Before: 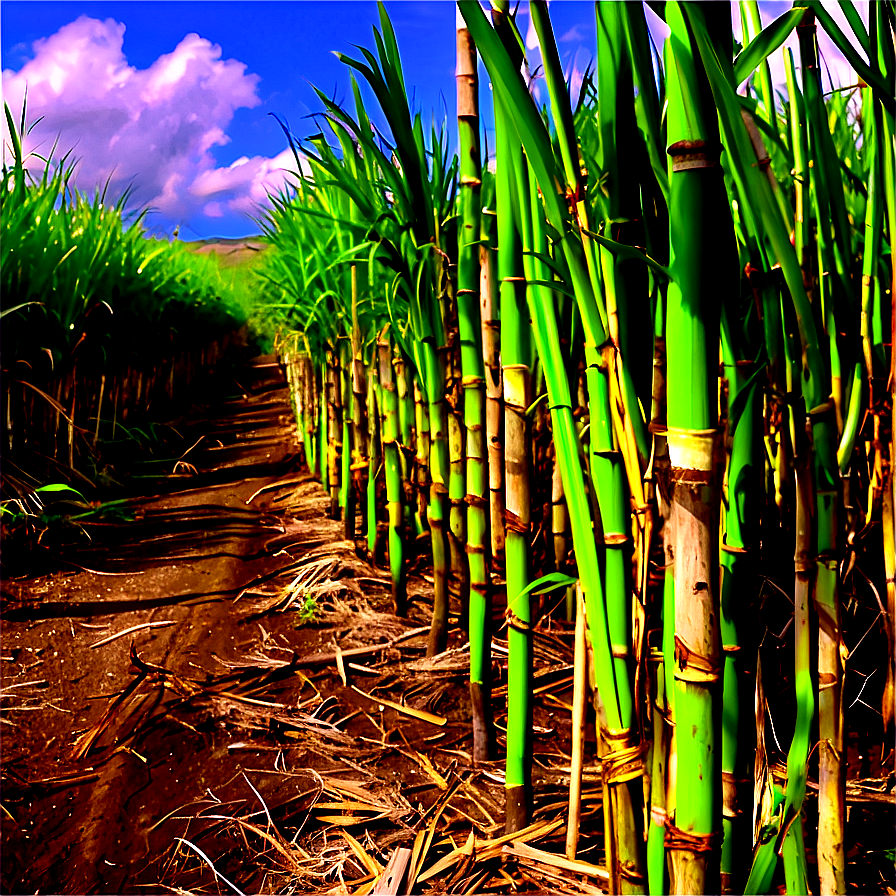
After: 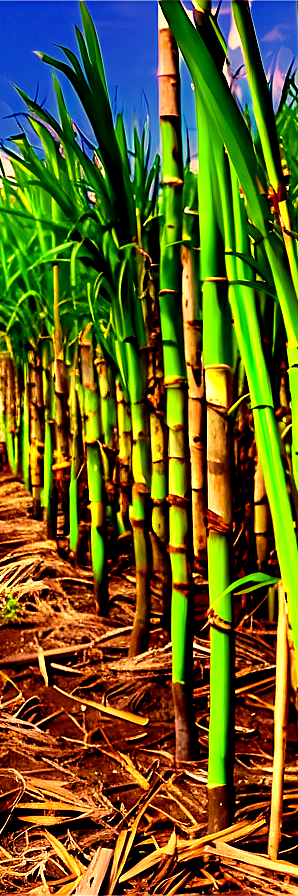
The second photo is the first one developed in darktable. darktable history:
crop: left 33.36%, right 33.36%
white balance: red 1.08, blue 0.791
exposure: compensate highlight preservation false
